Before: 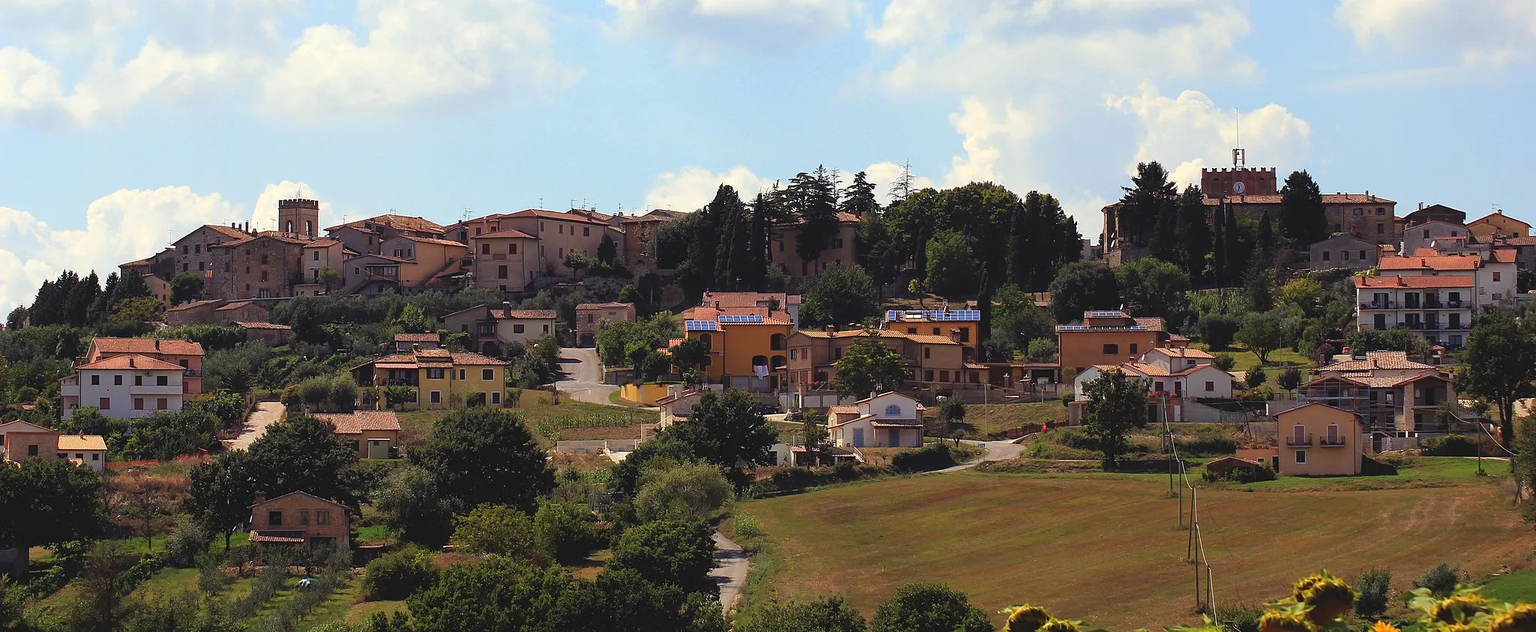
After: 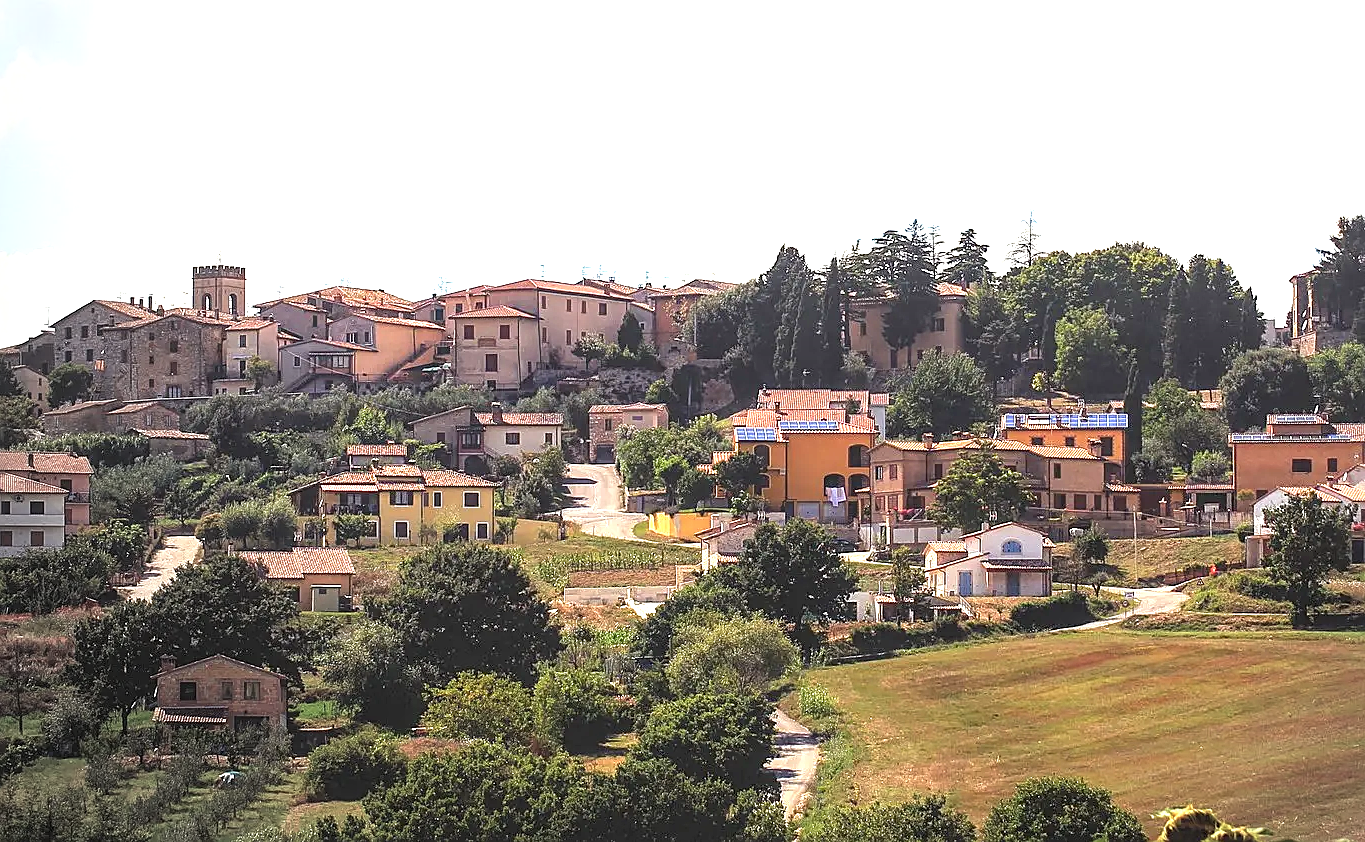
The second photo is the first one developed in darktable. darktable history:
local contrast: highlights 61%, detail 143%, midtone range 0.428
vignetting: fall-off start 73.57%, center (0.22, -0.235)
crop and rotate: left 8.786%, right 24.548%
sharpen: on, module defaults
exposure: black level correction 0, exposure 1.35 EV, compensate exposure bias true, compensate highlight preservation false
